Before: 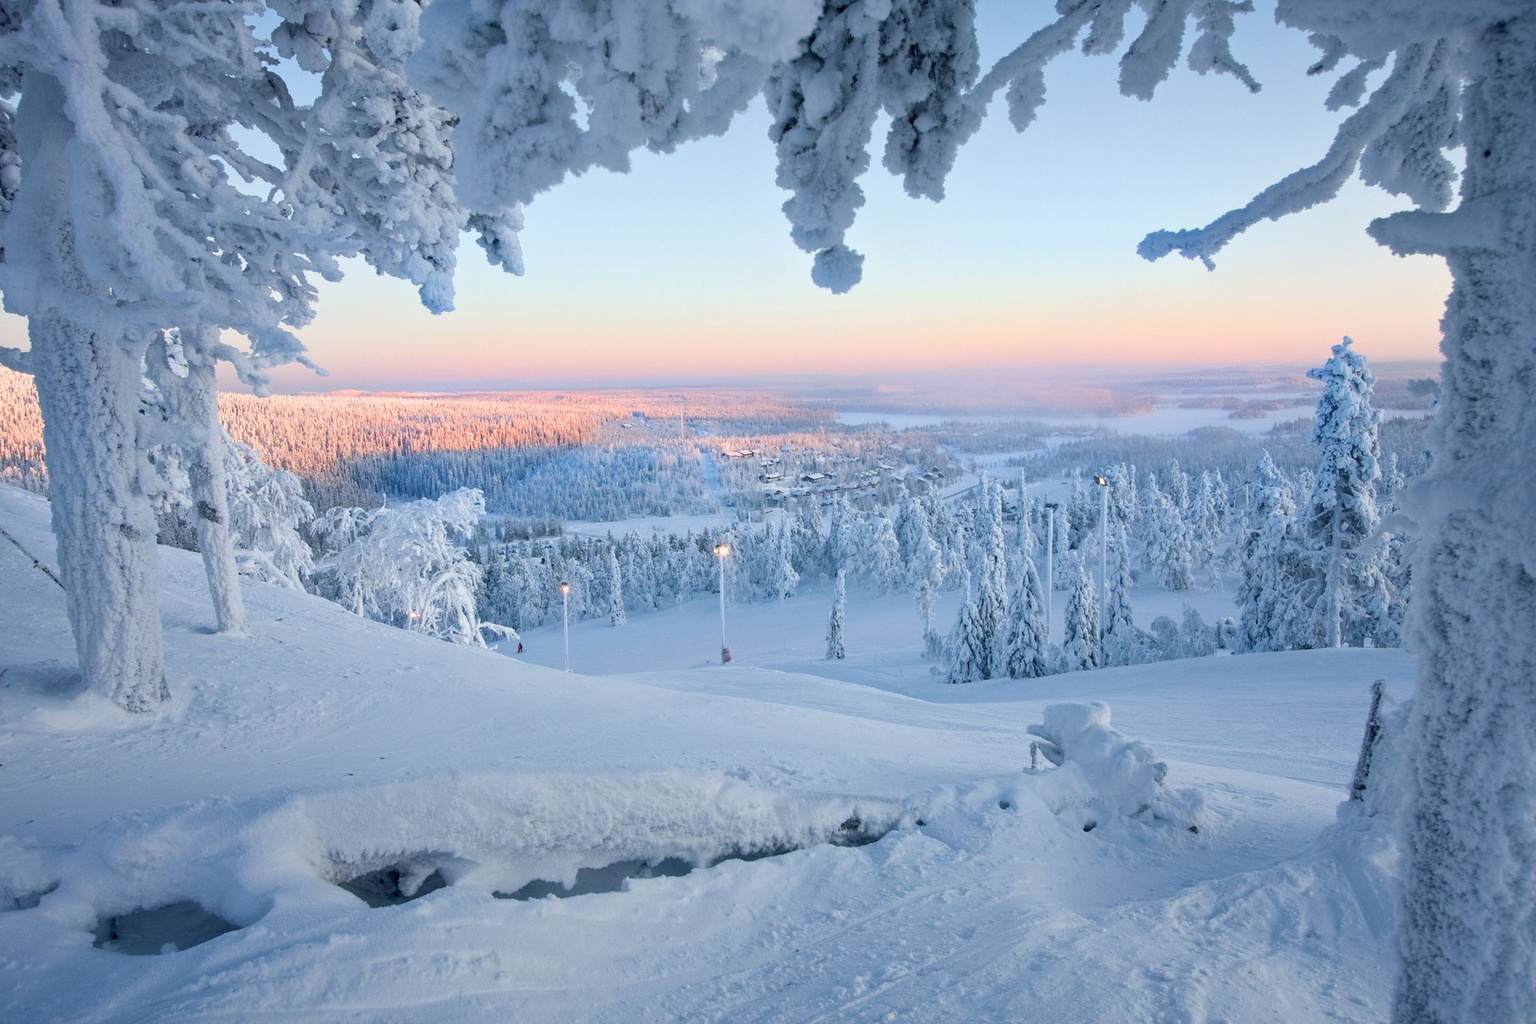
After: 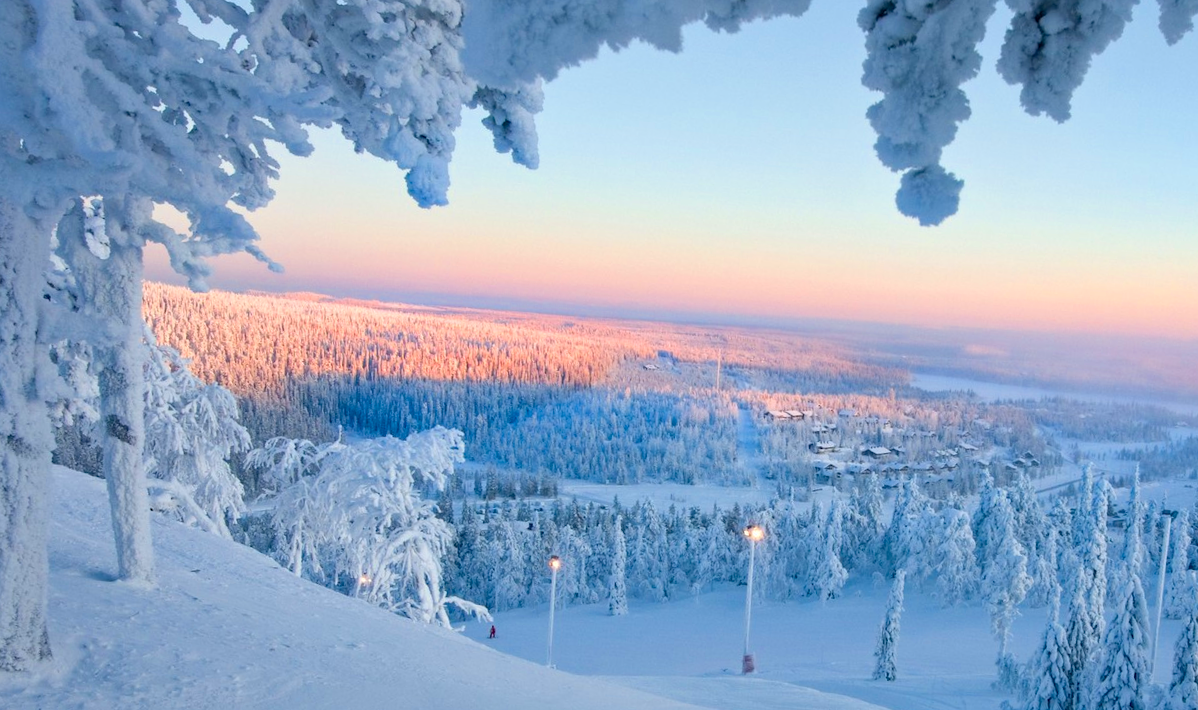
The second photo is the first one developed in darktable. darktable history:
crop and rotate: angle -4.99°, left 2.122%, top 6.945%, right 27.566%, bottom 30.519%
color zones: curves: ch0 [(0, 0.613) (0.01, 0.613) (0.245, 0.448) (0.498, 0.529) (0.642, 0.665) (0.879, 0.777) (0.99, 0.613)]; ch1 [(0, 0) (0.143, 0) (0.286, 0) (0.429, 0) (0.571, 0) (0.714, 0) (0.857, 0)], mix -138.01%
